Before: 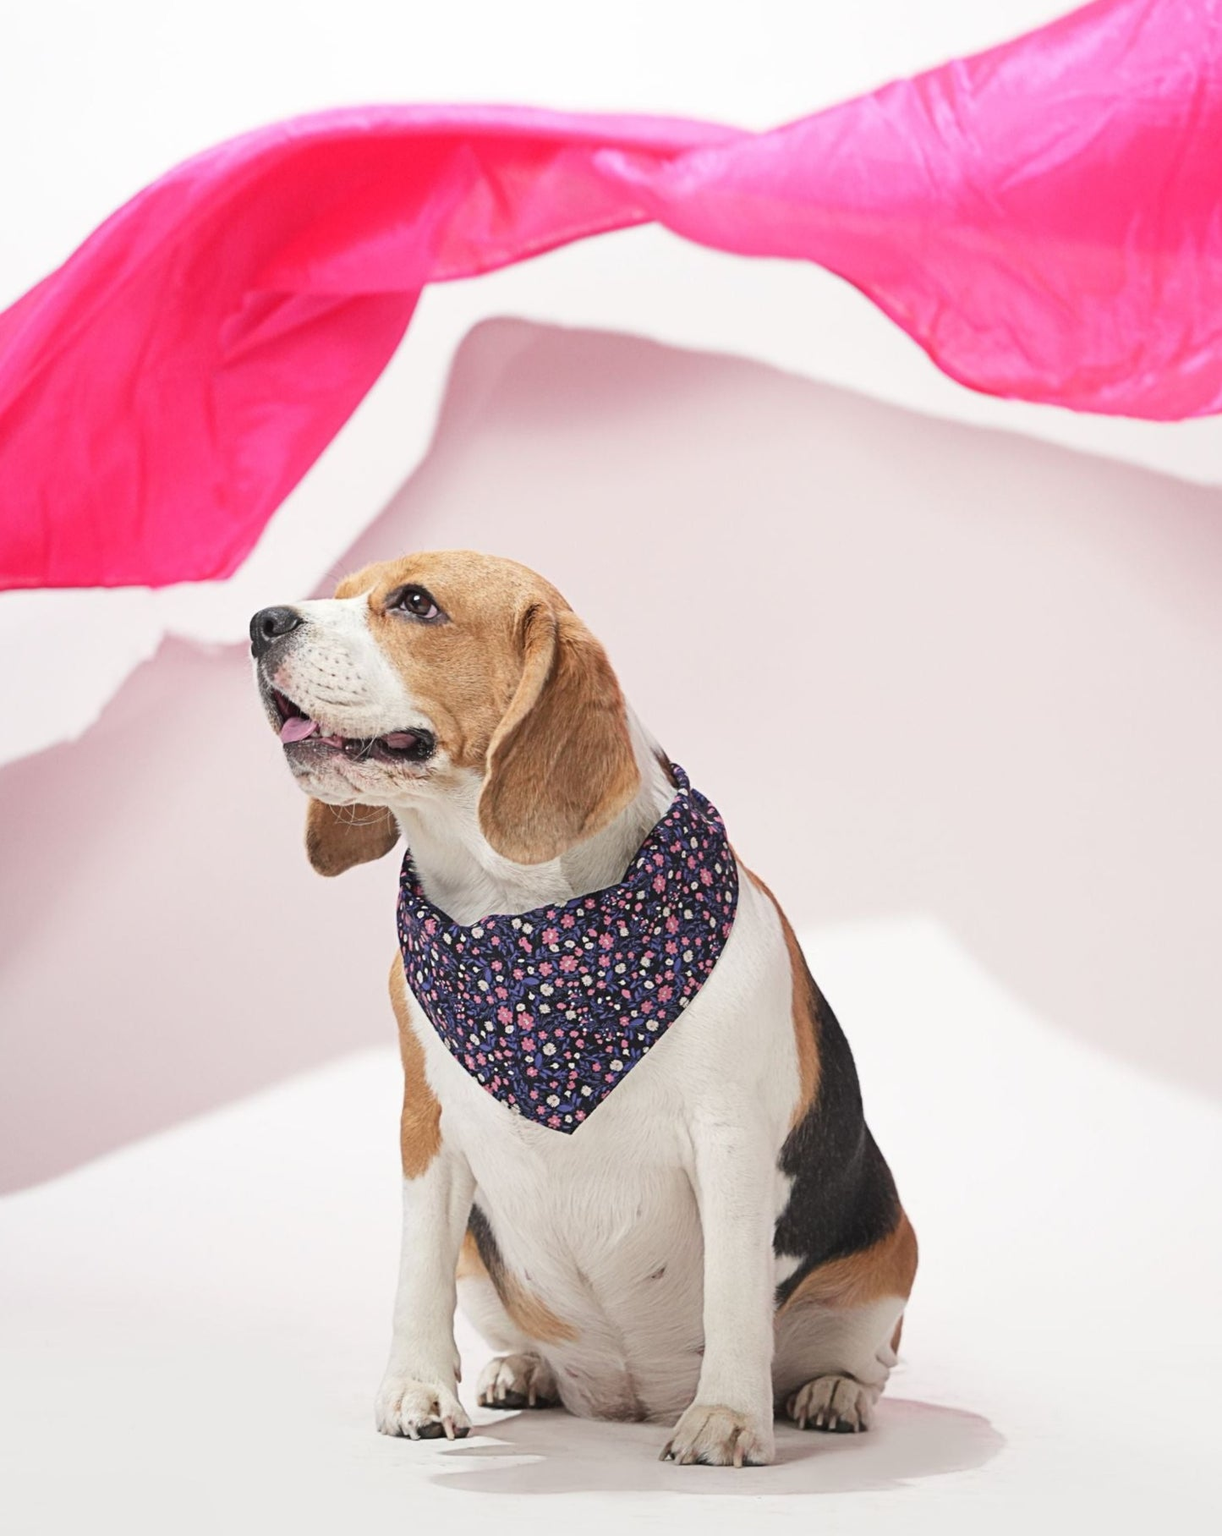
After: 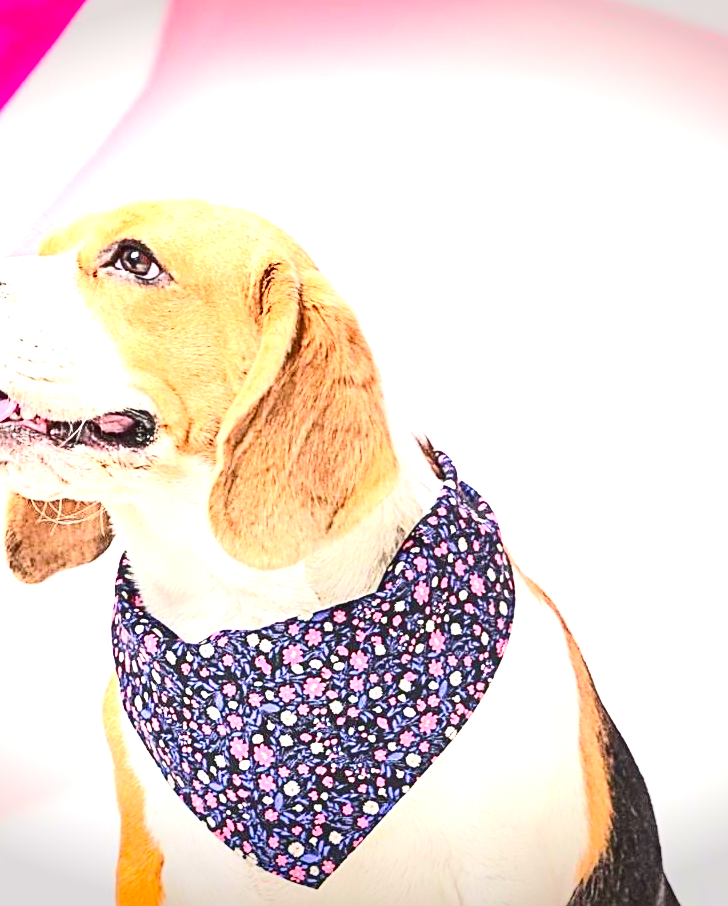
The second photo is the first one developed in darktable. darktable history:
haze removal: compatibility mode true, adaptive false
contrast brightness saturation: contrast 0.406, brightness 0.051, saturation 0.257
sharpen: on, module defaults
vignetting: fall-off start 100.36%, saturation 0.381, width/height ratio 1.304, unbound false
exposure: black level correction 0.001, exposure 1.659 EV, compensate highlight preservation false
crop: left 24.782%, top 24.925%, right 24.823%, bottom 25.145%
local contrast: on, module defaults
